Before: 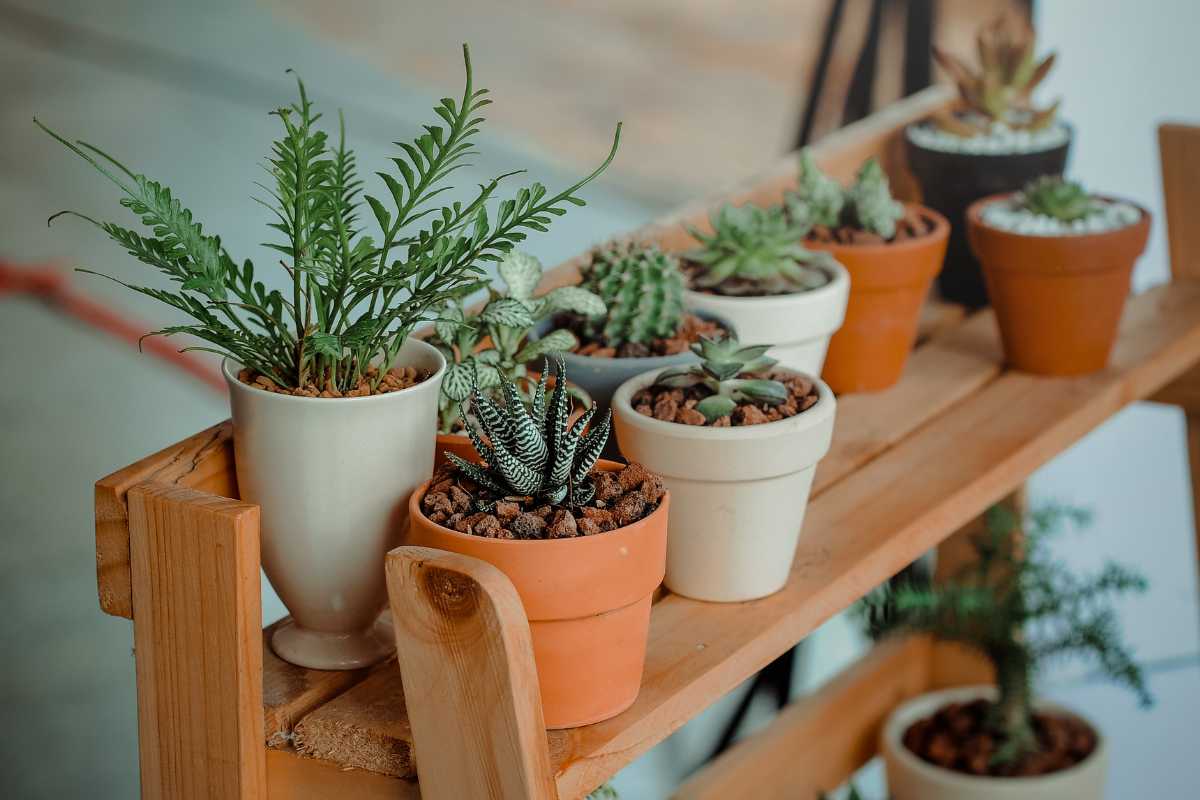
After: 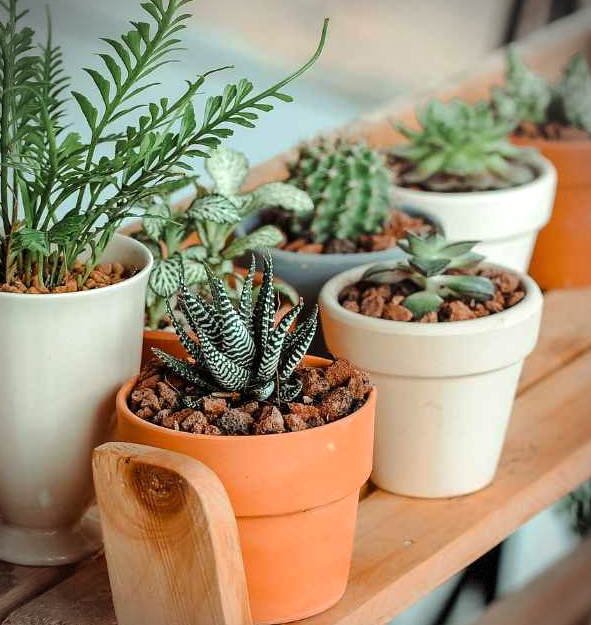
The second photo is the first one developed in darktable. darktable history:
exposure: exposure 0.61 EV, compensate exposure bias true, compensate highlight preservation false
crop and rotate: angle 0.015°, left 24.438%, top 13.078%, right 26.263%, bottom 8.704%
vignetting: fall-off start 87.48%, automatic ratio true, dithering 8-bit output
